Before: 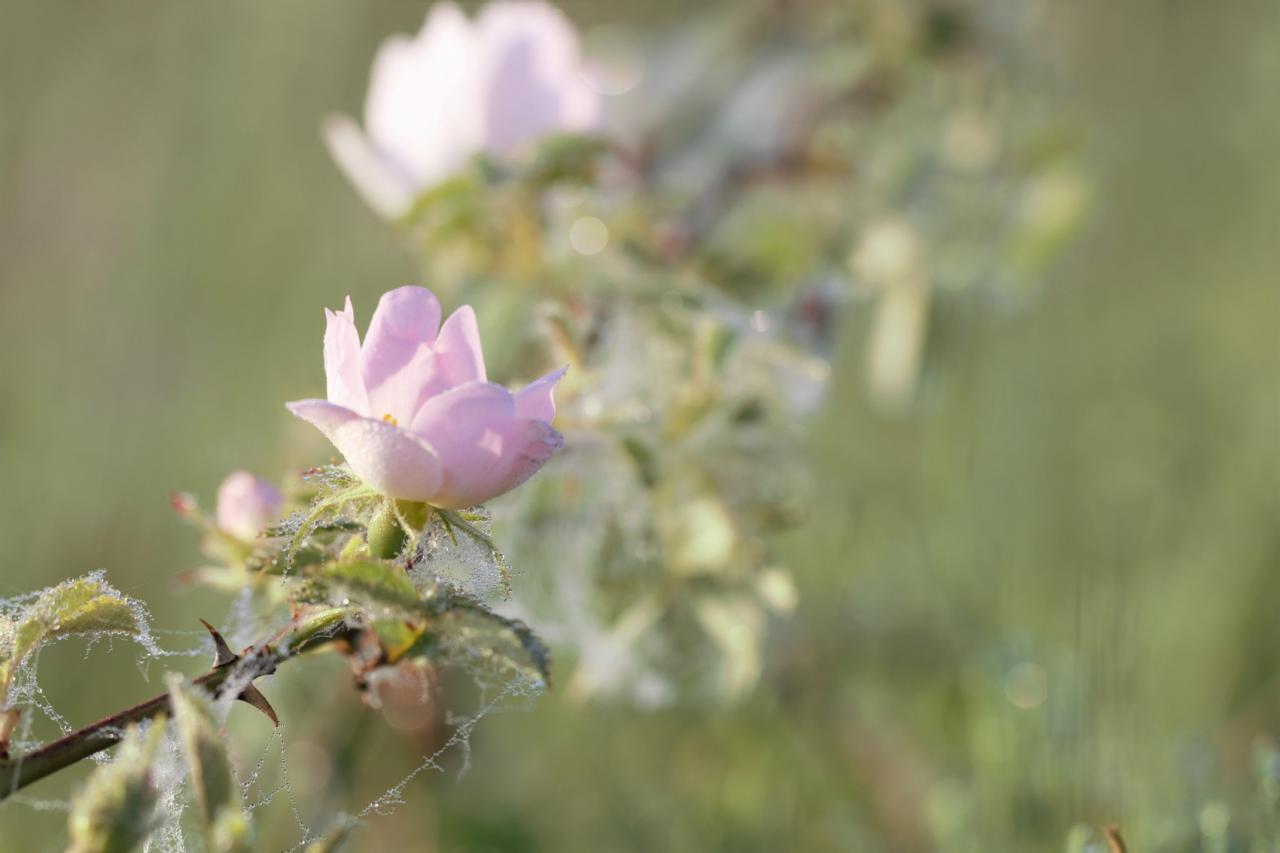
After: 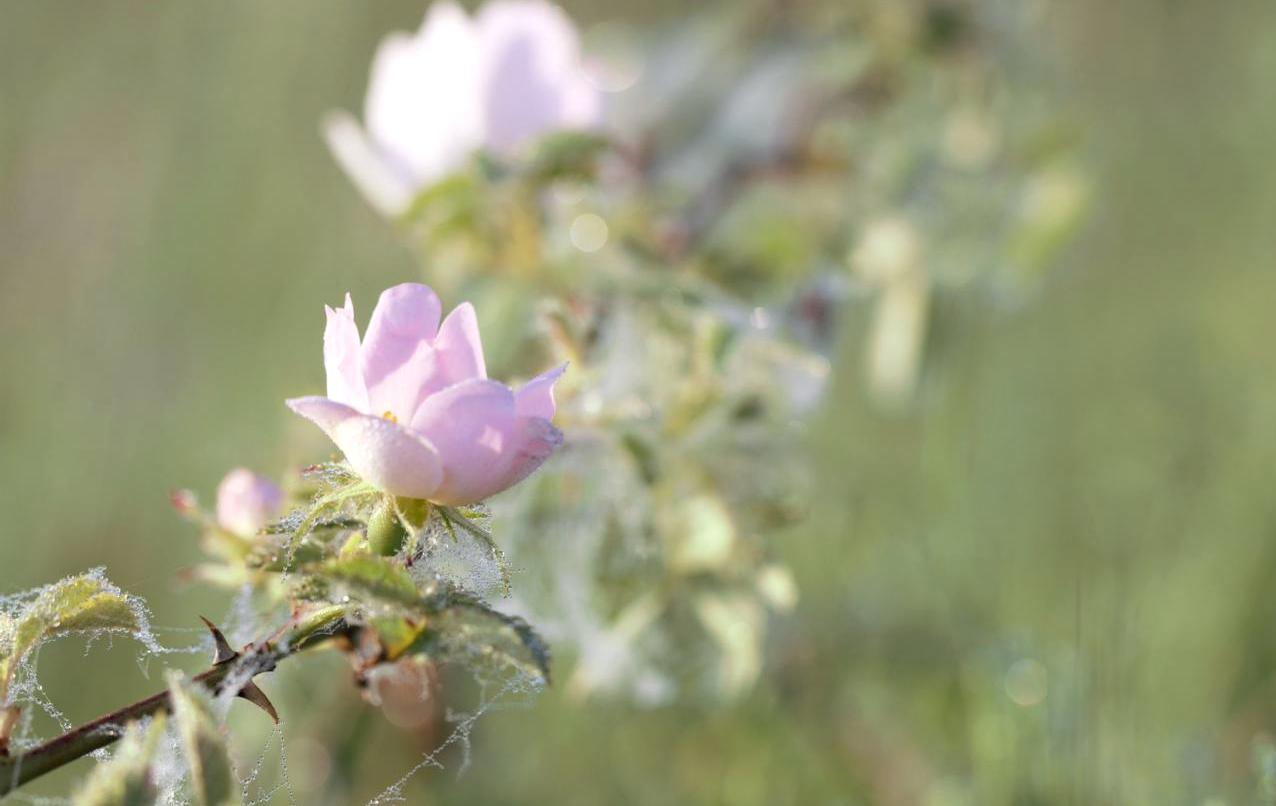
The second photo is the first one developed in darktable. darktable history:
tone equalizer: on, module defaults
exposure: black level correction 0.001, exposure 0.191 EV, compensate highlight preservation false
white balance: red 0.982, blue 1.018
crop: top 0.448%, right 0.264%, bottom 5.045%
